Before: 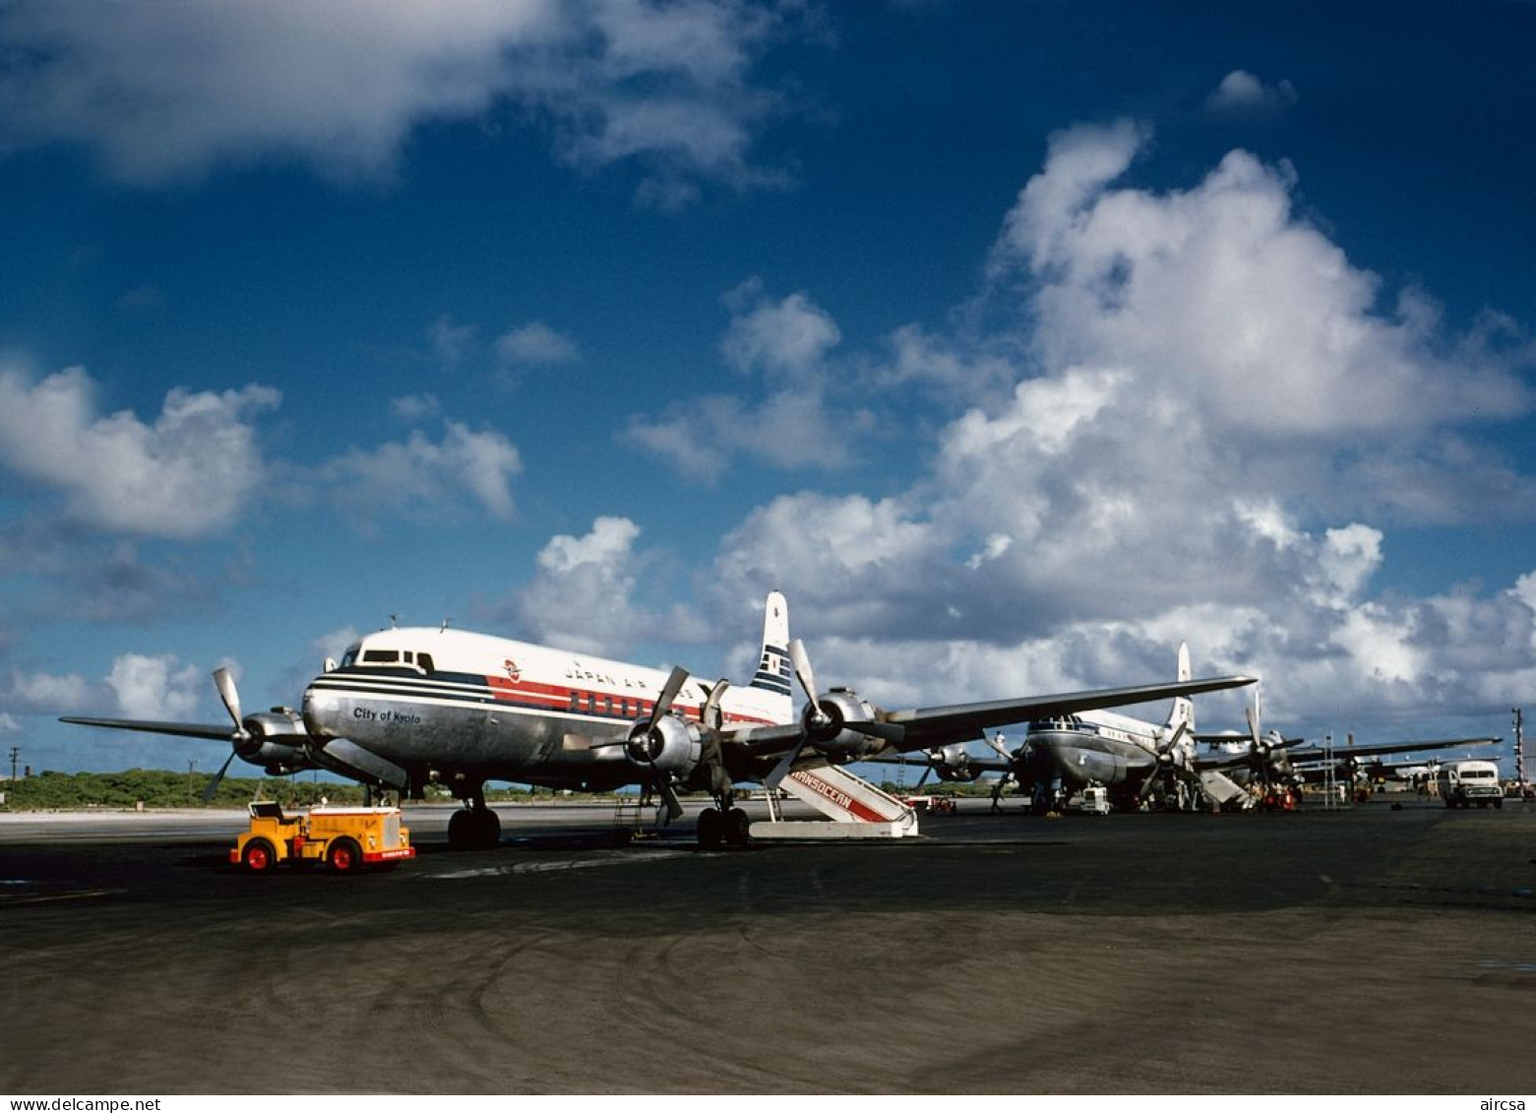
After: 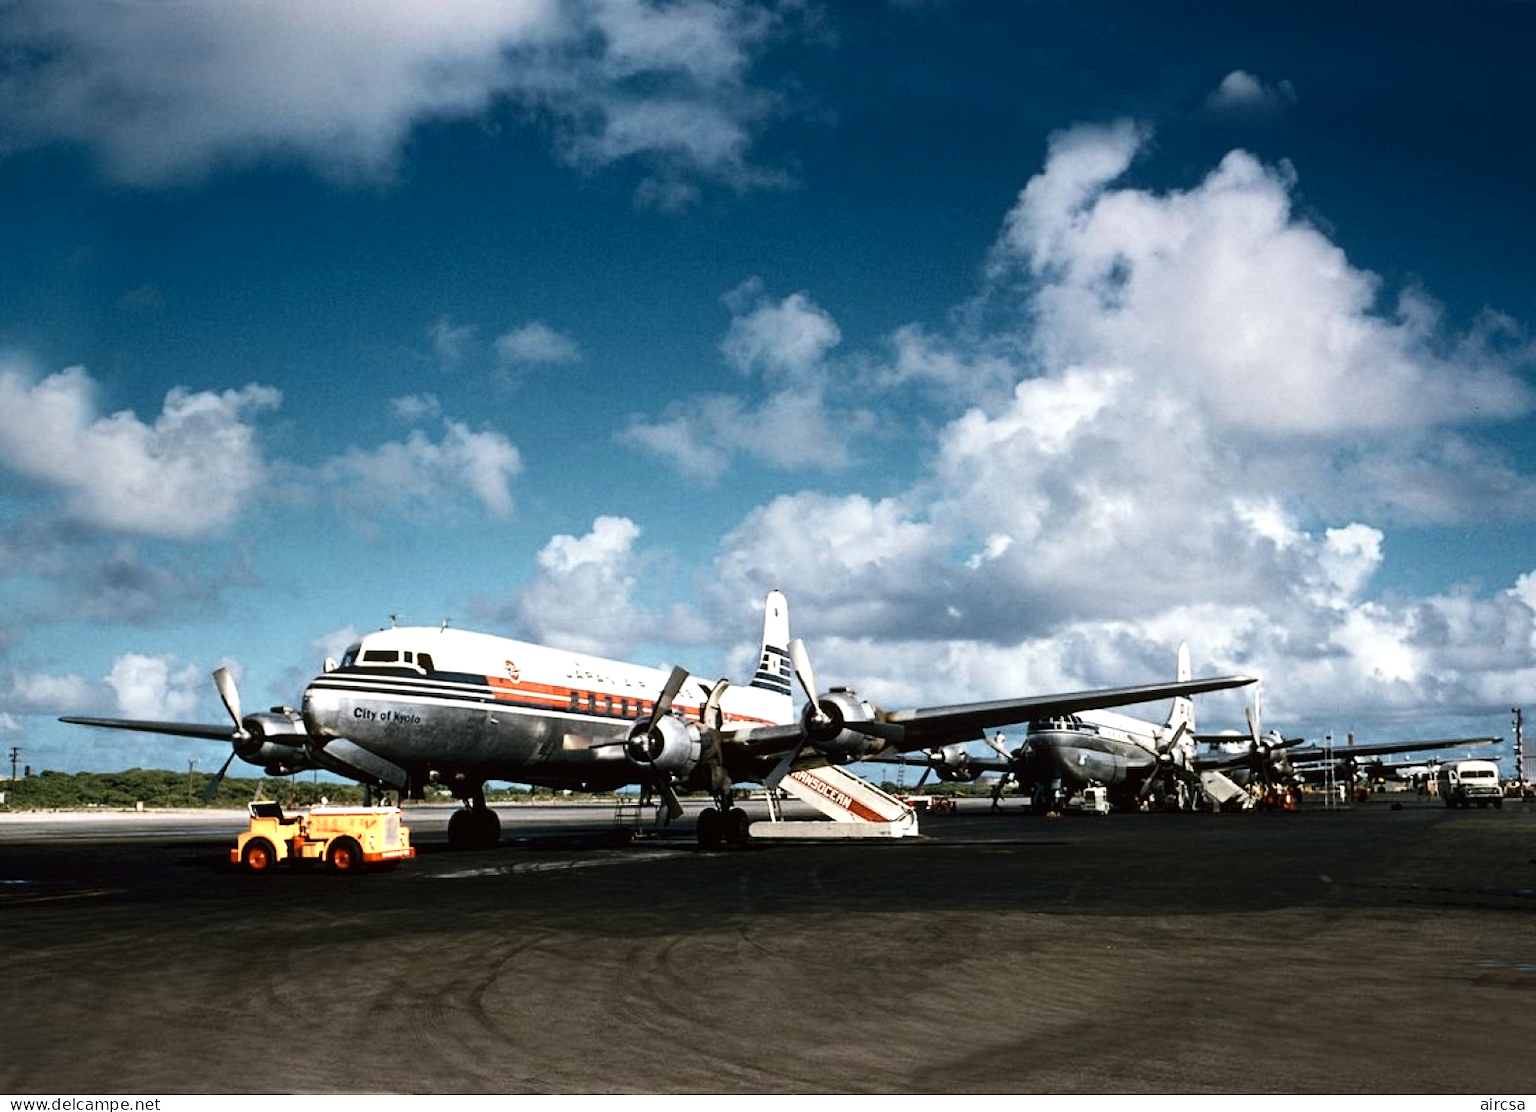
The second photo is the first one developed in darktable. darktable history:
color zones: curves: ch0 [(0.018, 0.548) (0.197, 0.654) (0.425, 0.447) (0.605, 0.658) (0.732, 0.579)]; ch1 [(0.105, 0.531) (0.224, 0.531) (0.386, 0.39) (0.618, 0.456) (0.732, 0.456) (0.956, 0.421)]; ch2 [(0.039, 0.583) (0.215, 0.465) (0.399, 0.544) (0.465, 0.548) (0.614, 0.447) (0.724, 0.43) (0.882, 0.623) (0.956, 0.632)]
tone equalizer: -8 EV -0.417 EV, -7 EV -0.389 EV, -6 EV -0.333 EV, -5 EV -0.222 EV, -3 EV 0.222 EV, -2 EV 0.333 EV, -1 EV 0.389 EV, +0 EV 0.417 EV, edges refinement/feathering 500, mask exposure compensation -1.57 EV, preserve details no
contrast brightness saturation: contrast 0.15, brightness 0.05
